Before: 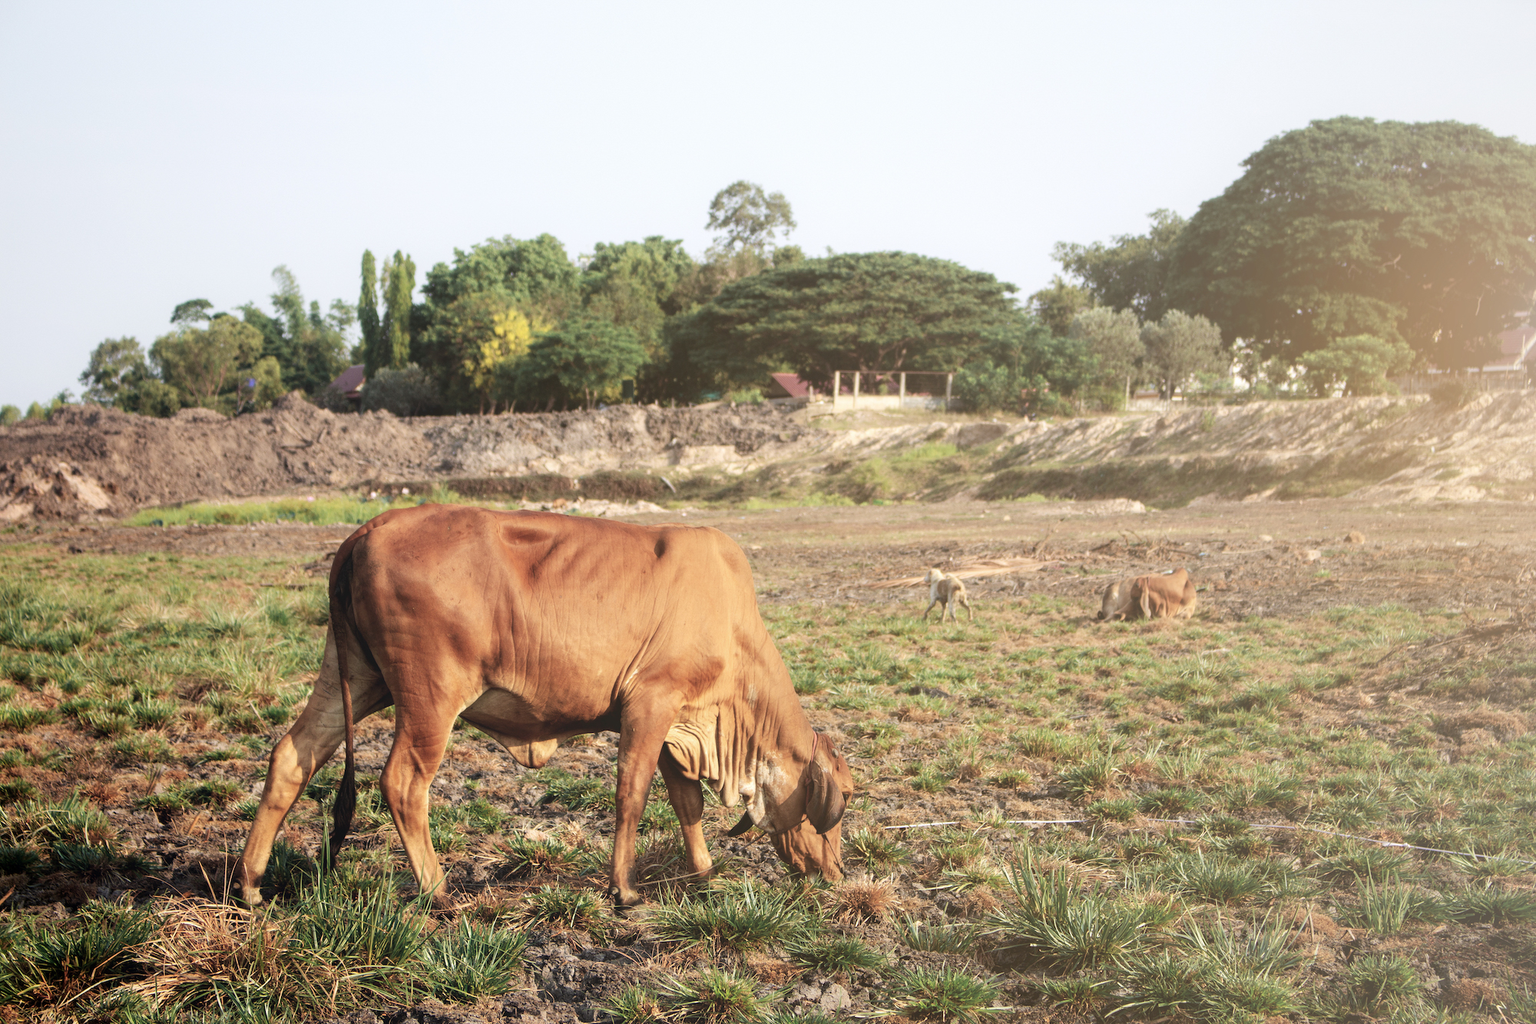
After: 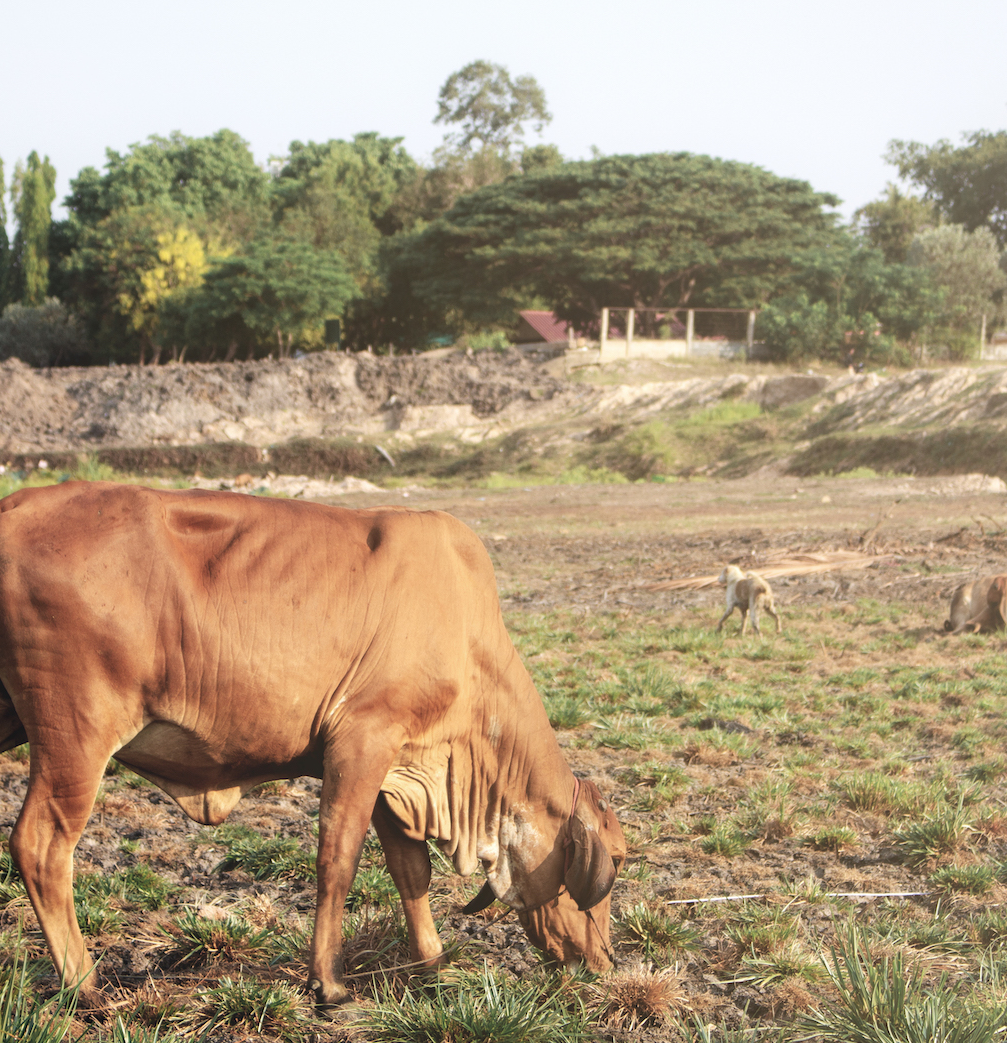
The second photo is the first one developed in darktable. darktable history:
crop and rotate: angle 0.016°, left 24.244%, top 13.12%, right 25.384%, bottom 8.541%
